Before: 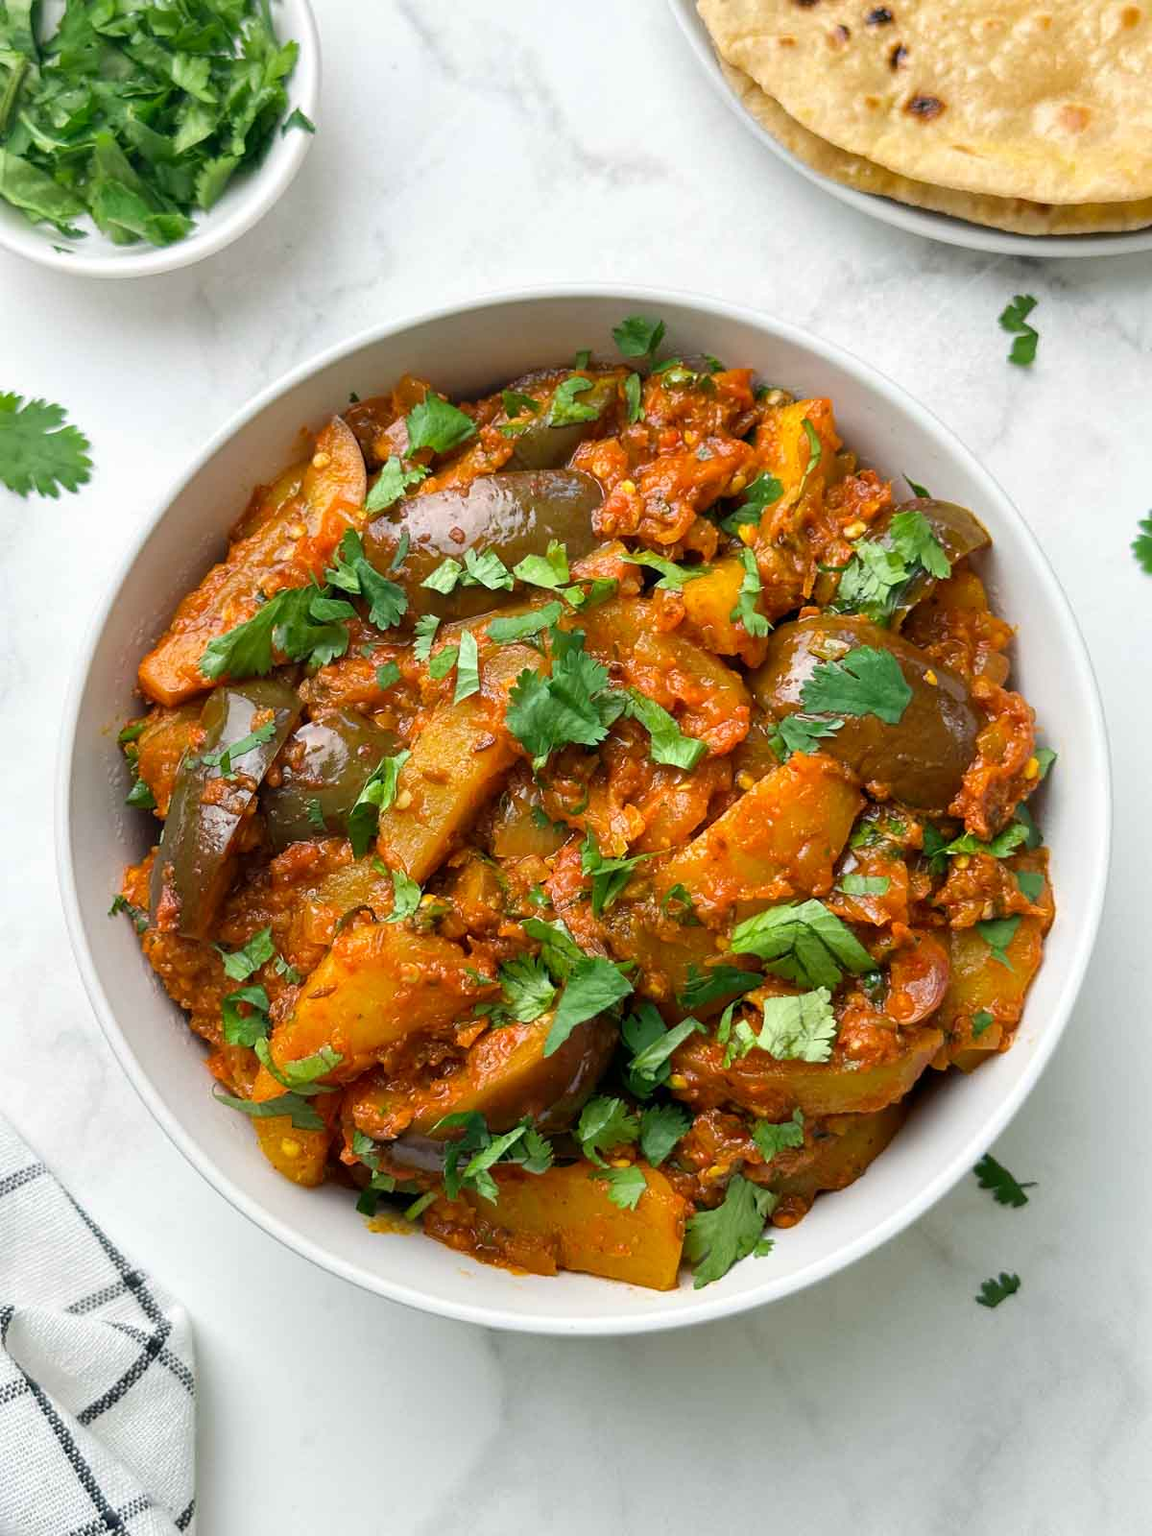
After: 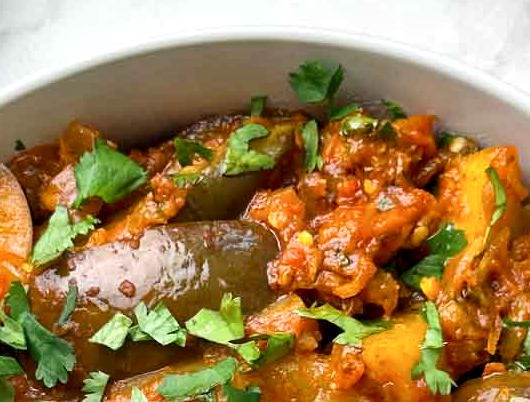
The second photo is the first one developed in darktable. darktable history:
crop: left 29.092%, top 16.824%, right 26.723%, bottom 58.031%
local contrast: mode bilateral grid, contrast 25, coarseness 47, detail 150%, midtone range 0.2
